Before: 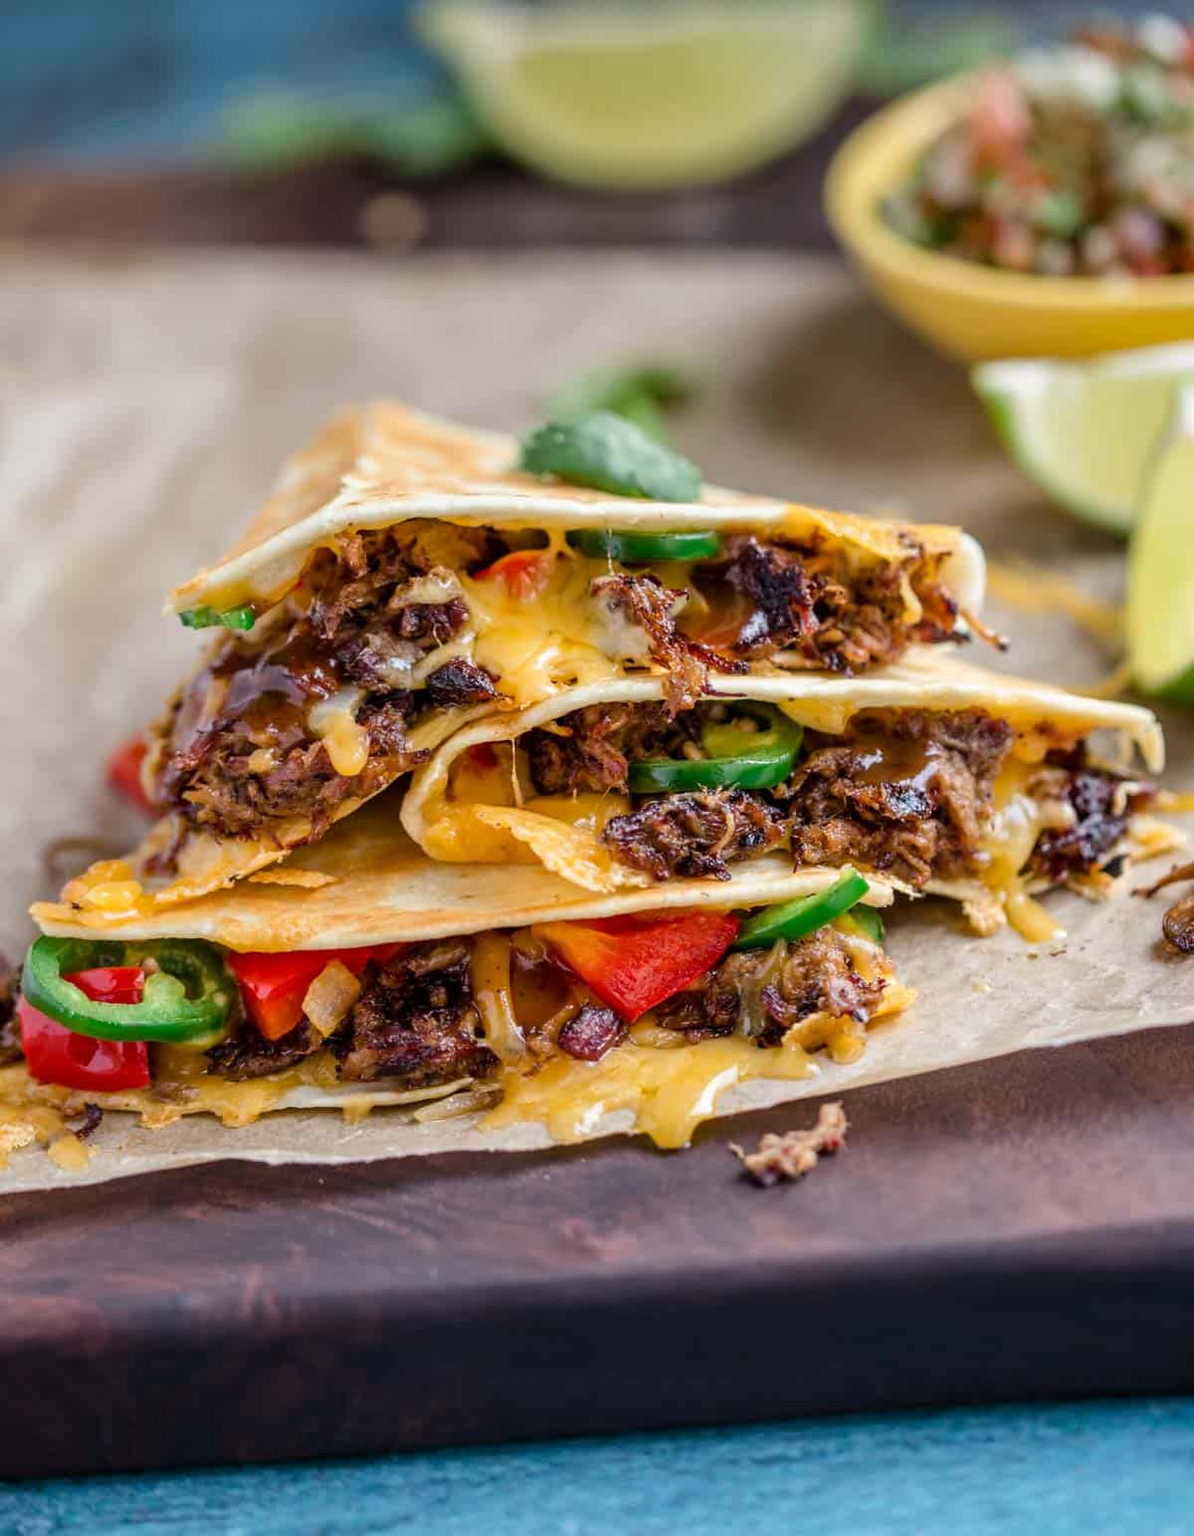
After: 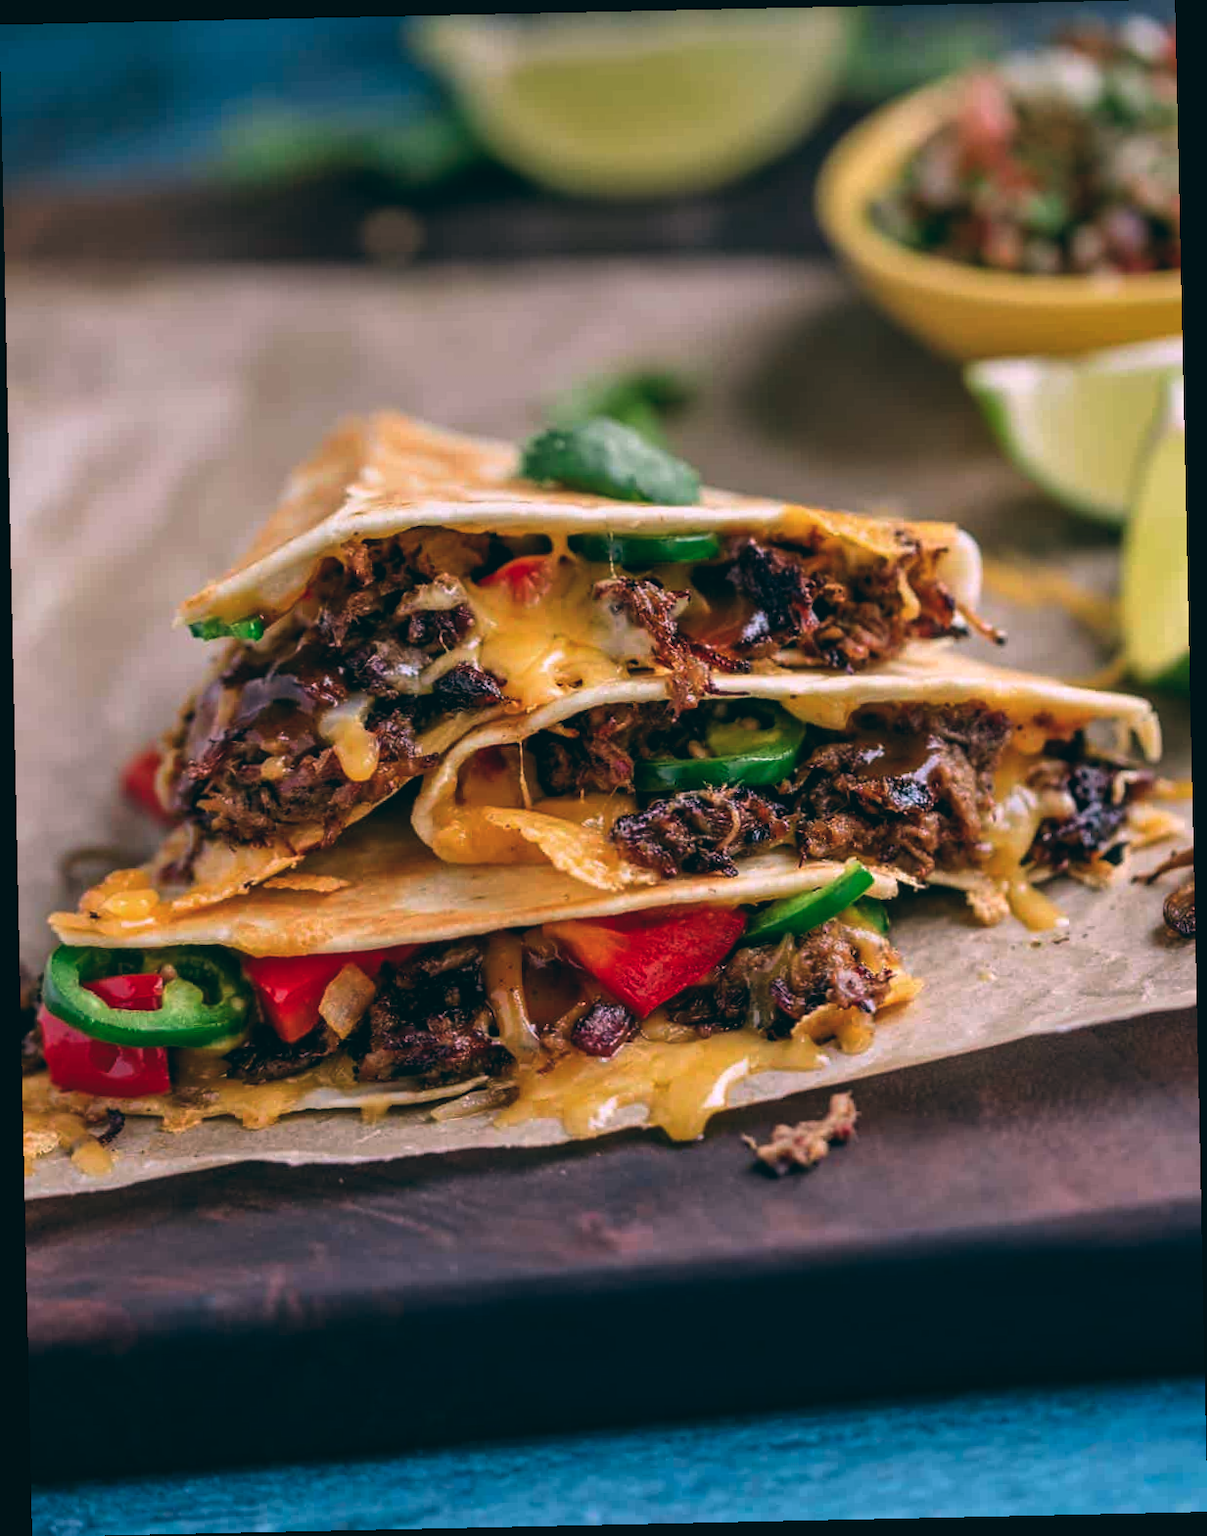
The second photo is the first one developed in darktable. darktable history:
color balance: lift [1.016, 0.983, 1, 1.017], gamma [0.78, 1.018, 1.043, 0.957], gain [0.786, 1.063, 0.937, 1.017], input saturation 118.26%, contrast 13.43%, contrast fulcrum 21.62%, output saturation 82.76%
rotate and perspective: rotation -1.24°, automatic cropping off
